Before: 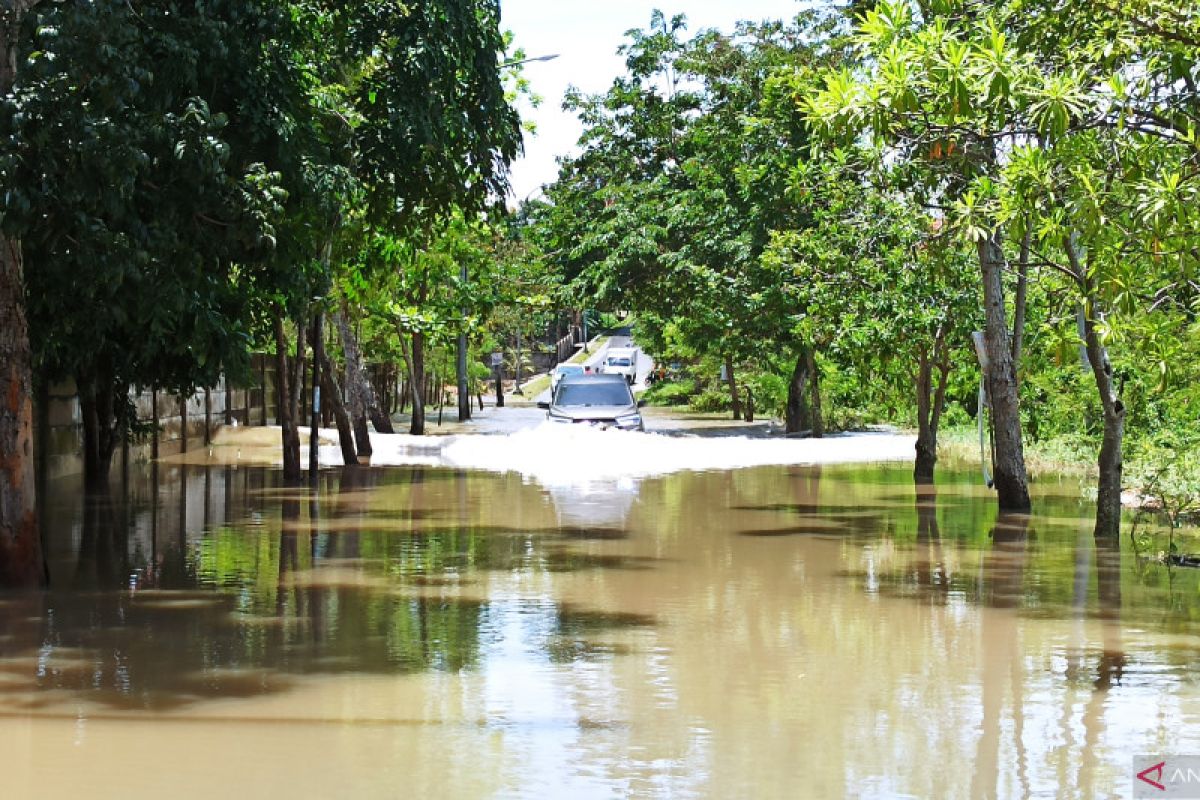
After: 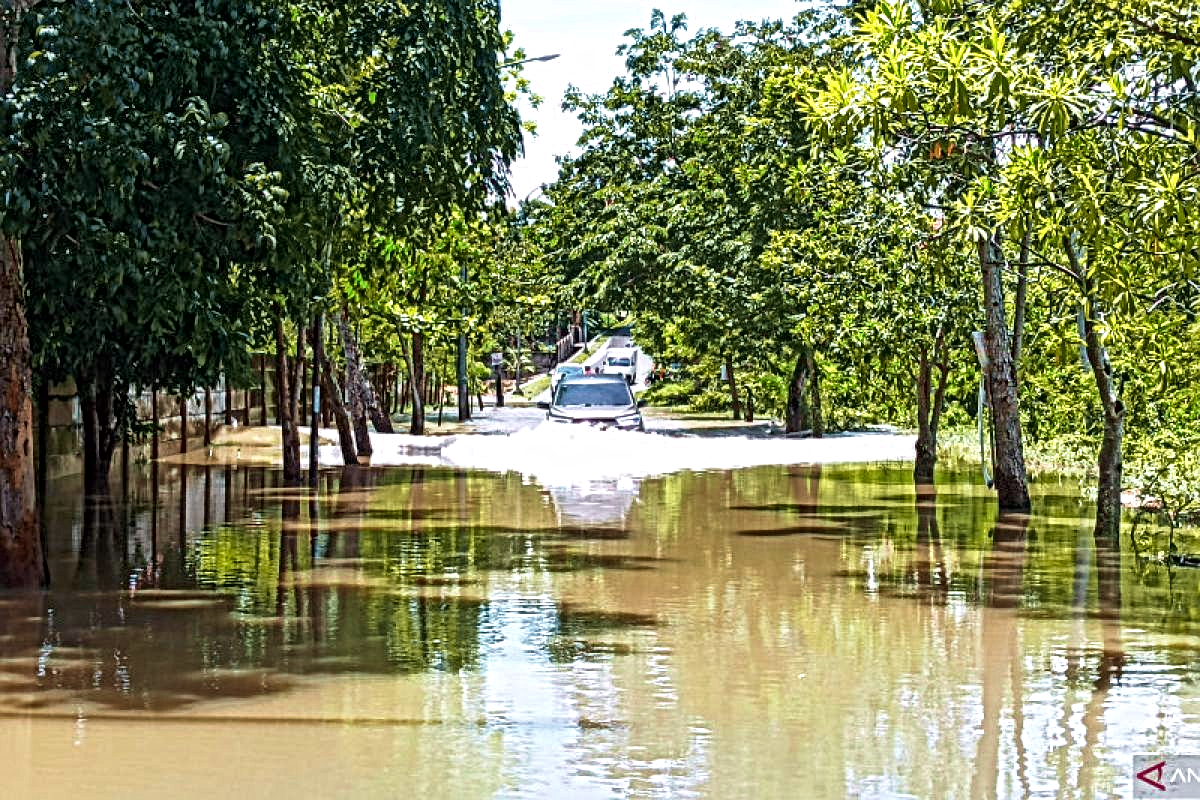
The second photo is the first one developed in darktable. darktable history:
local contrast: mode bilateral grid, contrast 20, coarseness 4, detail 299%, midtone range 0.2
velvia: on, module defaults
tone curve: curves: ch0 [(0, 0) (0.15, 0.17) (0.452, 0.437) (0.611, 0.588) (0.751, 0.749) (1, 1)]; ch1 [(0, 0) (0.325, 0.327) (0.413, 0.442) (0.475, 0.467) (0.512, 0.522) (0.541, 0.55) (0.617, 0.612) (0.695, 0.697) (1, 1)]; ch2 [(0, 0) (0.386, 0.397) (0.452, 0.459) (0.505, 0.498) (0.536, 0.546) (0.574, 0.571) (0.633, 0.653) (1, 1)], color space Lab, independent channels, preserve colors none
